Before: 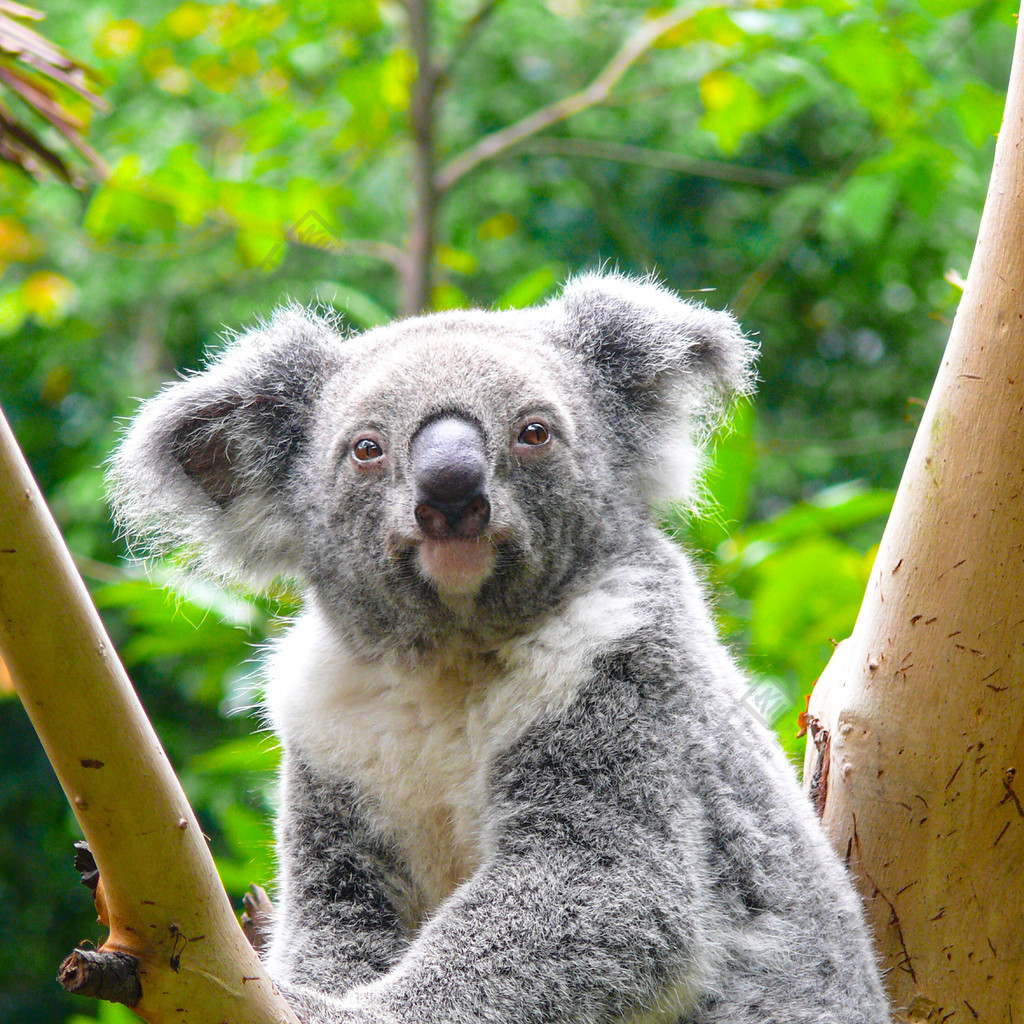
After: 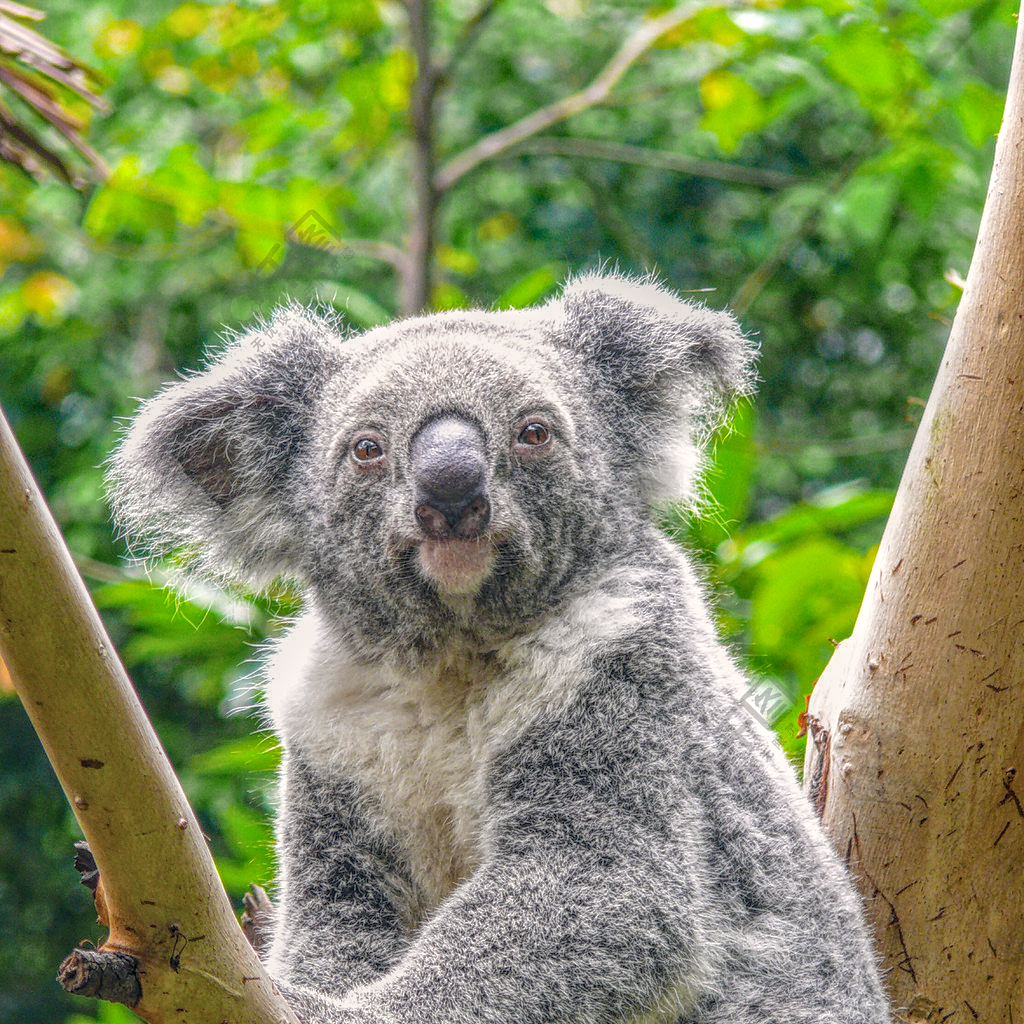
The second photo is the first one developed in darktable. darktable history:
vibrance: vibrance 75% | blend: blend mode softlight, opacity 50%; mask: uniform (no mask)
color correction: highlights a* 2.75, highlights b* 5, shadows a* -2.04, shadows b* -4.84, saturation 0.8
color zones: curves: ch1 [(0, 0.469) (0.01, 0.469) (0.12, 0.446) (0.248, 0.469) (0.5, 0.5) (0.748, 0.5) (0.99, 0.469) (1, 0.469)] | blend: blend mode softlight, opacity 57%; mask: uniform (no mask)
local contrast: highlights 20%, shadows 30%, detail 200%, midtone range 0.2 | blend: blend mode normal, opacity 80%; mask: uniform (no mask)
contrast equalizer: y [[0.5, 0.5, 0.5, 0.512, 0.552, 0.62], [0.5 ×6], [0.5 ×4, 0.504, 0.553], [0 ×6], [0 ×6]]
